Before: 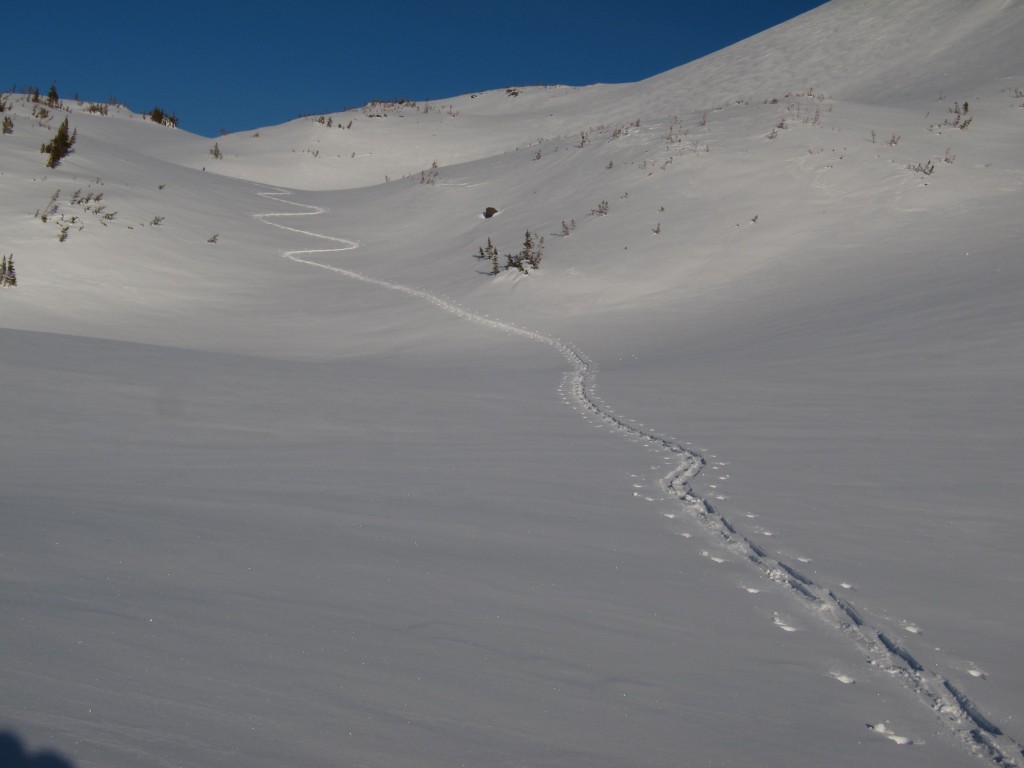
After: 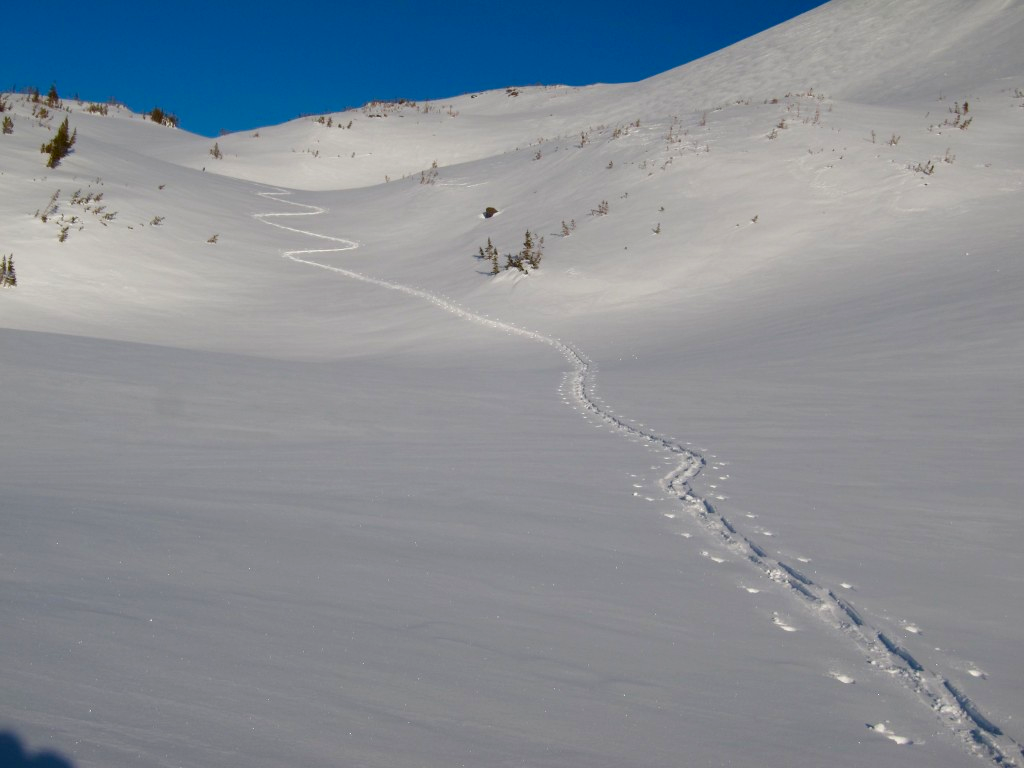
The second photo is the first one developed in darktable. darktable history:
color balance rgb: perceptual saturation grading › global saturation 20%, perceptual saturation grading › highlights -25%, perceptual saturation grading › shadows 50%
tone equalizer: on, module defaults
exposure: black level correction 0, exposure 0.5 EV, compensate exposure bias true, compensate highlight preservation false
